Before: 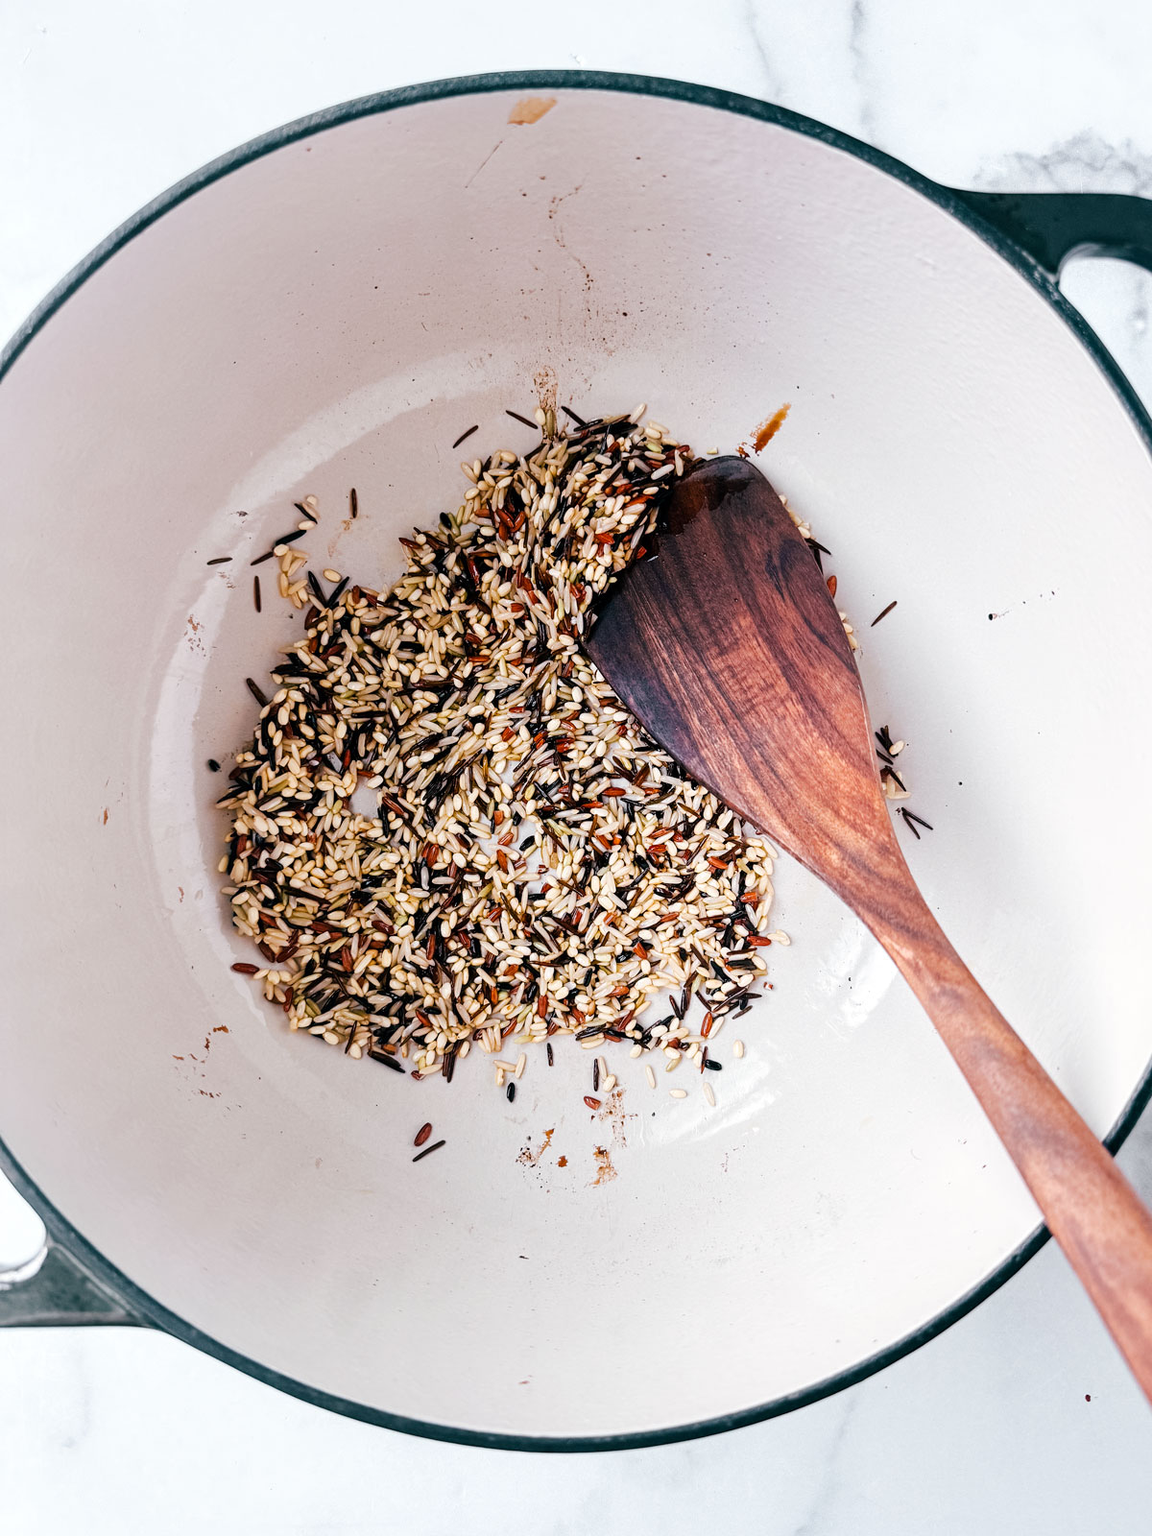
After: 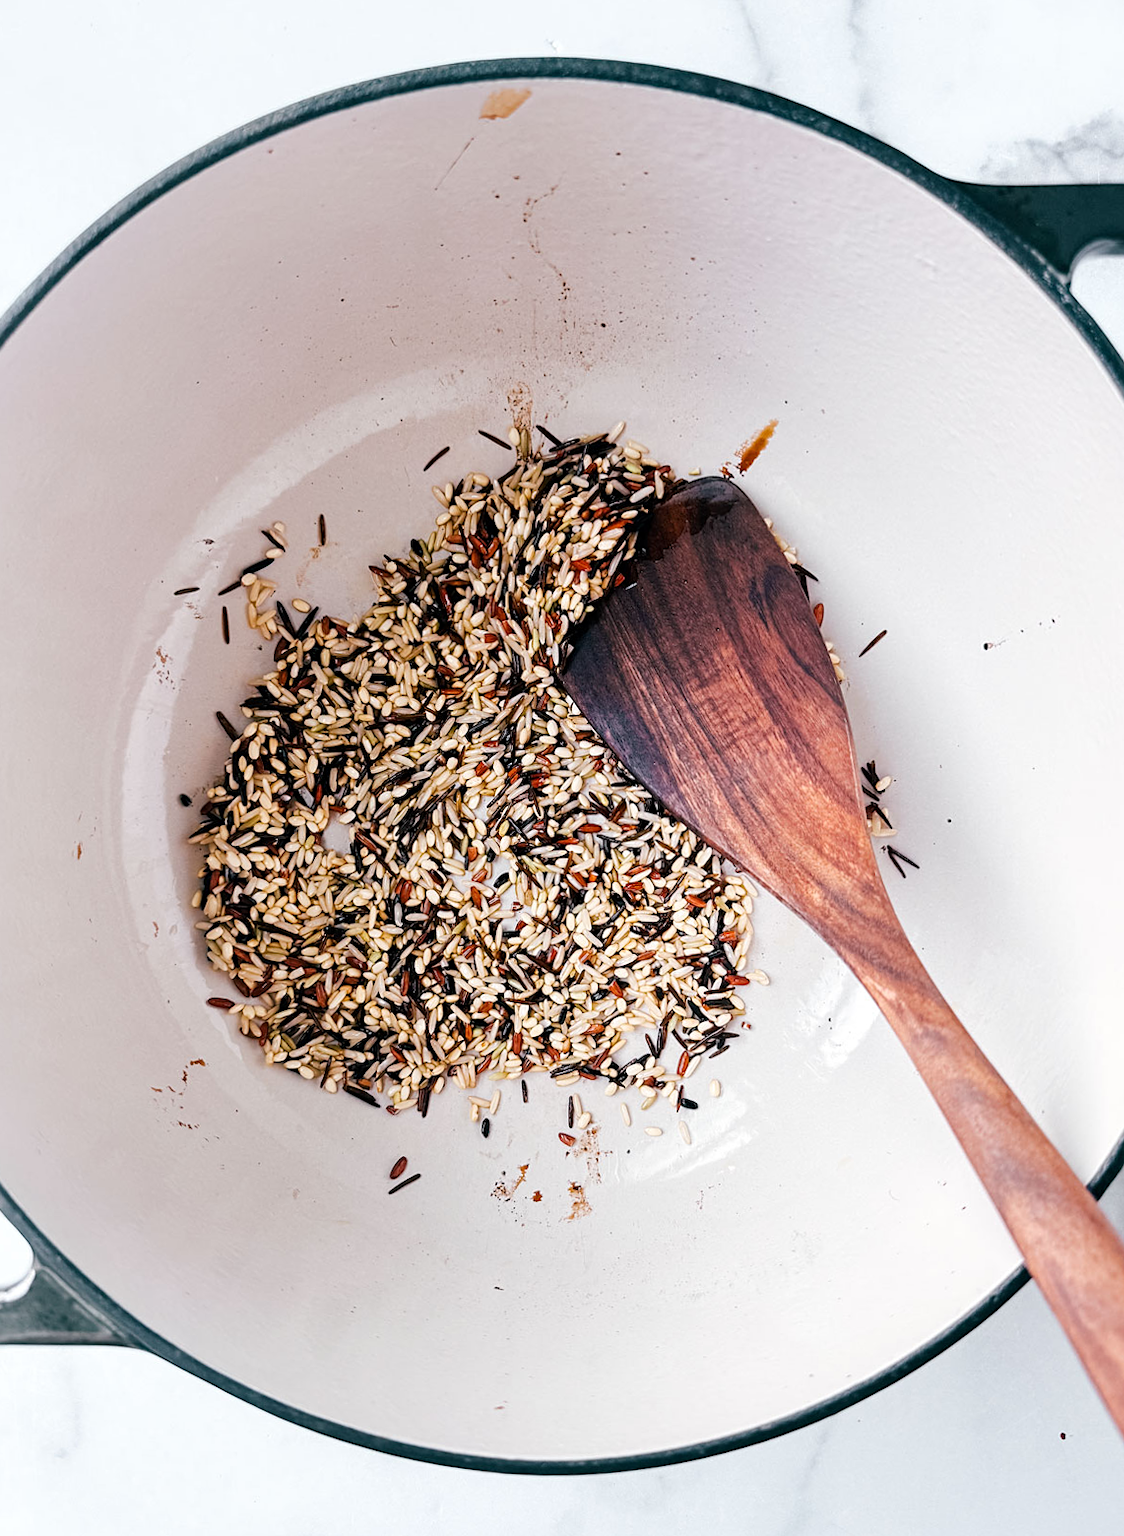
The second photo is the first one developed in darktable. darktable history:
rotate and perspective: rotation 0.074°, lens shift (vertical) 0.096, lens shift (horizontal) -0.041, crop left 0.043, crop right 0.952, crop top 0.024, crop bottom 0.979
sharpen: amount 0.2
